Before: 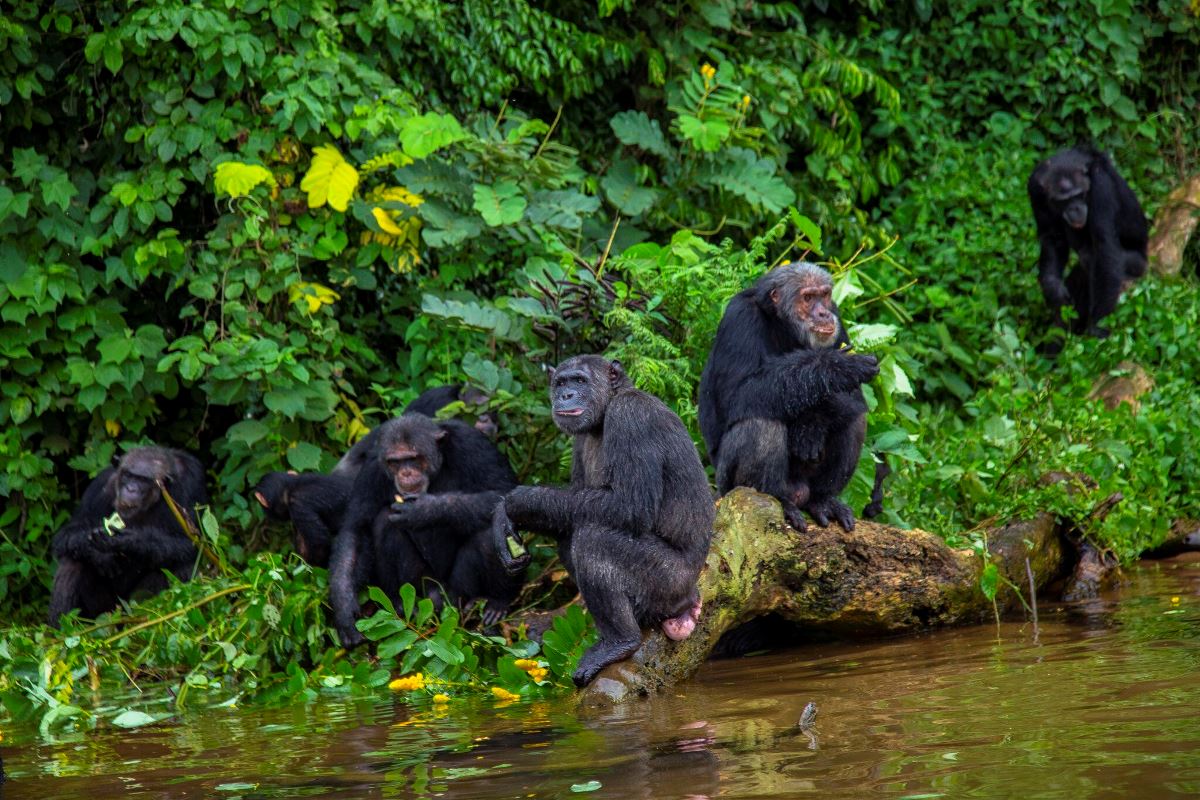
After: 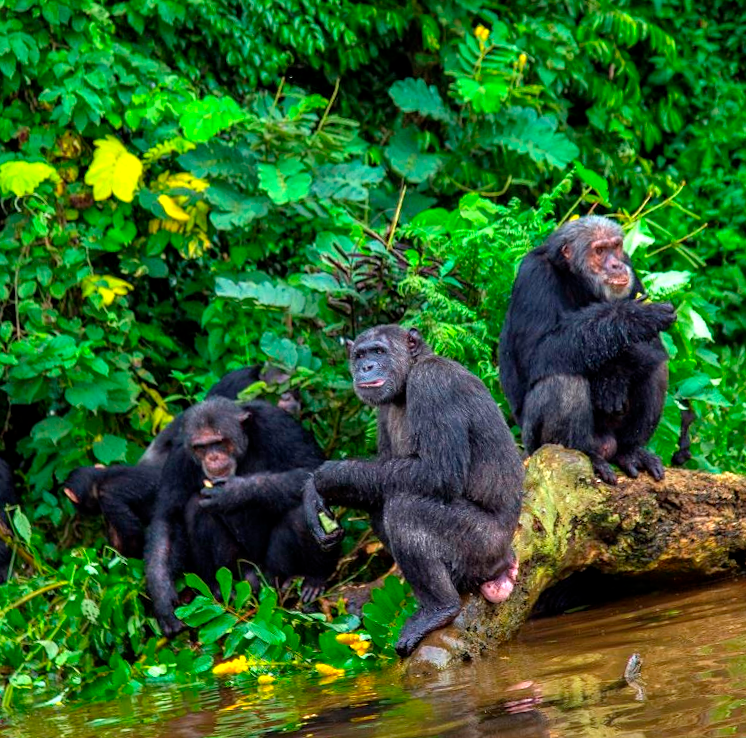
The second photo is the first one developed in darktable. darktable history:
crop and rotate: left 14.436%, right 18.898%
exposure: exposure 0.556 EV, compensate highlight preservation false
rotate and perspective: rotation -4.57°, crop left 0.054, crop right 0.944, crop top 0.087, crop bottom 0.914
